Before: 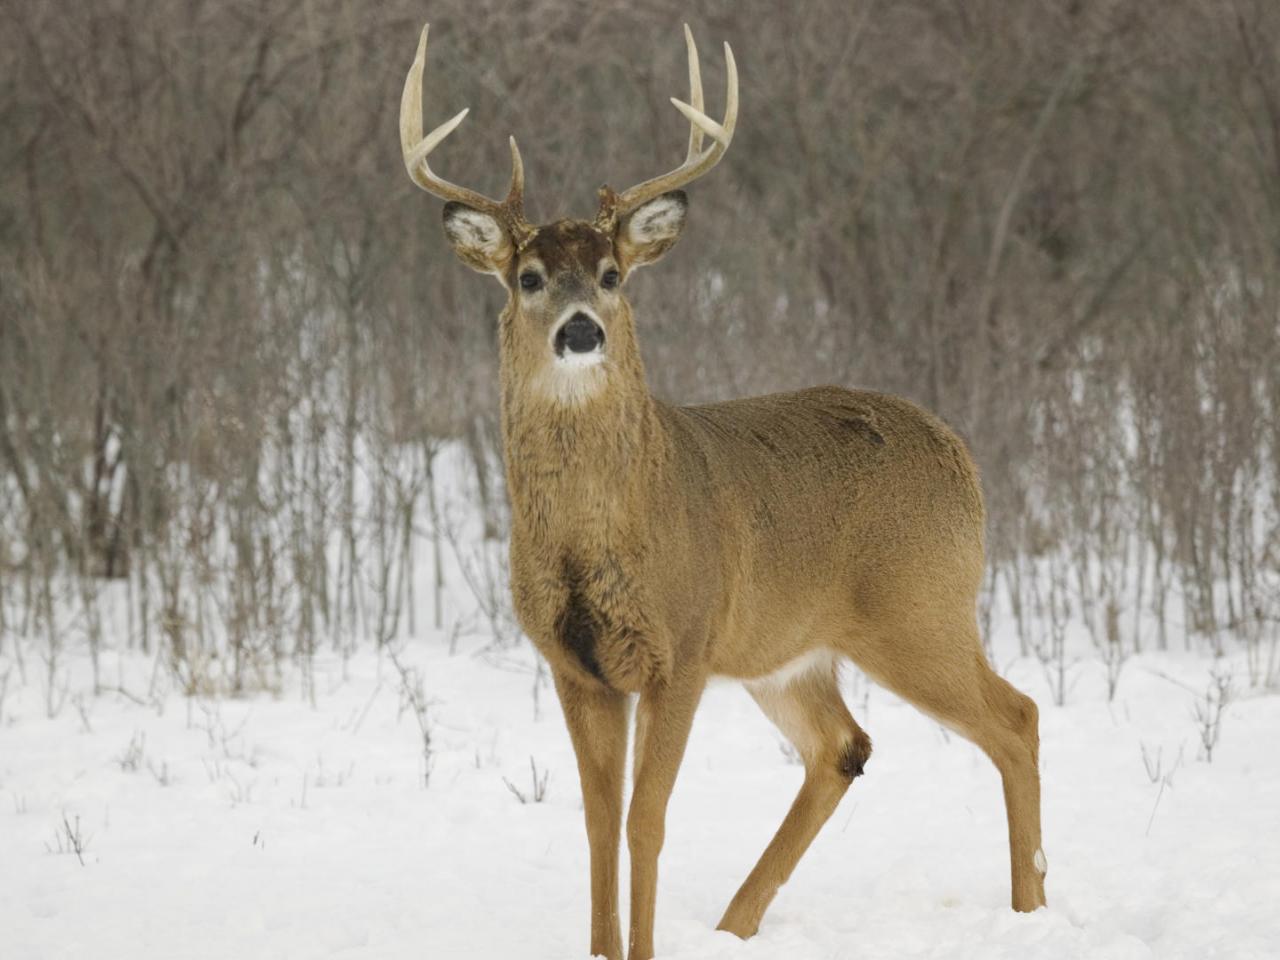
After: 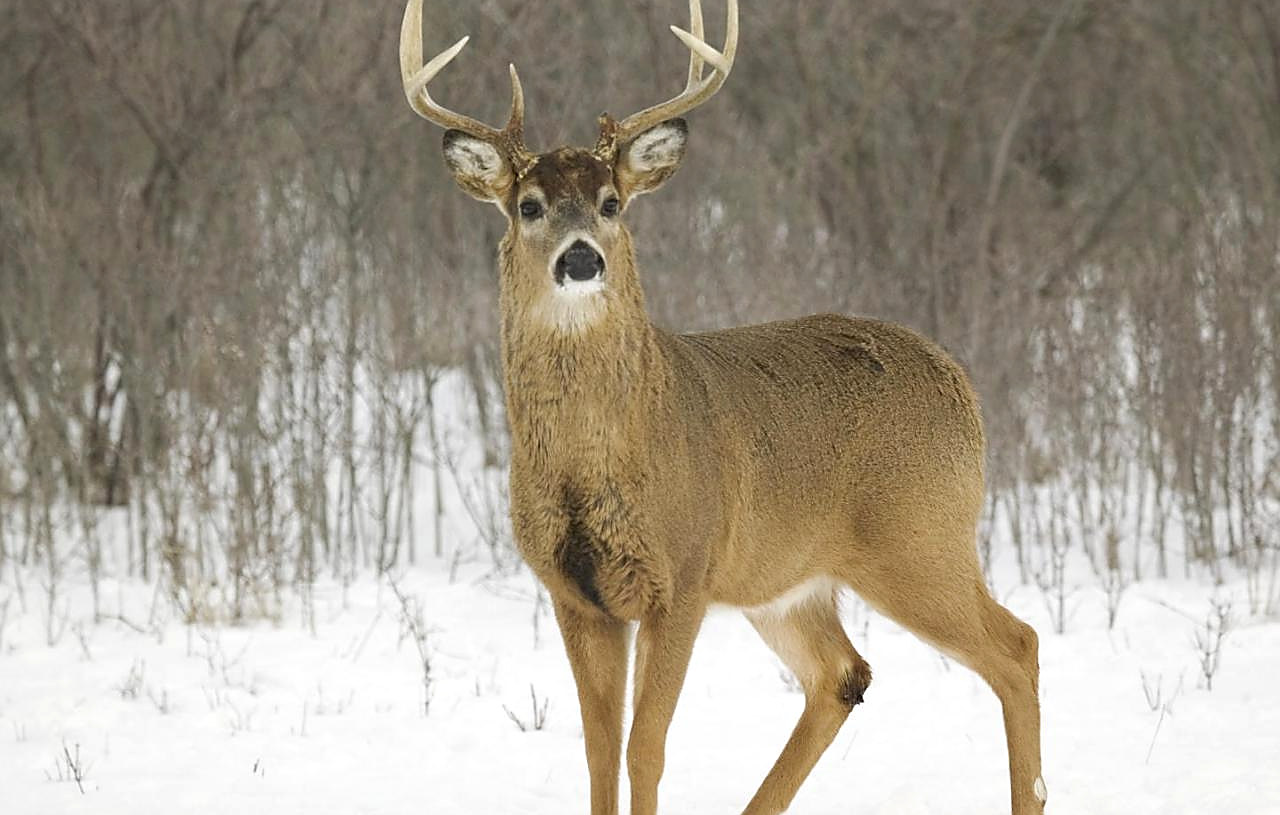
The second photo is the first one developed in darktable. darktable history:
sharpen: radius 1.403, amount 1.233, threshold 0.849
exposure: exposure 0.24 EV, compensate highlight preservation false
crop: top 7.564%, bottom 7.473%
